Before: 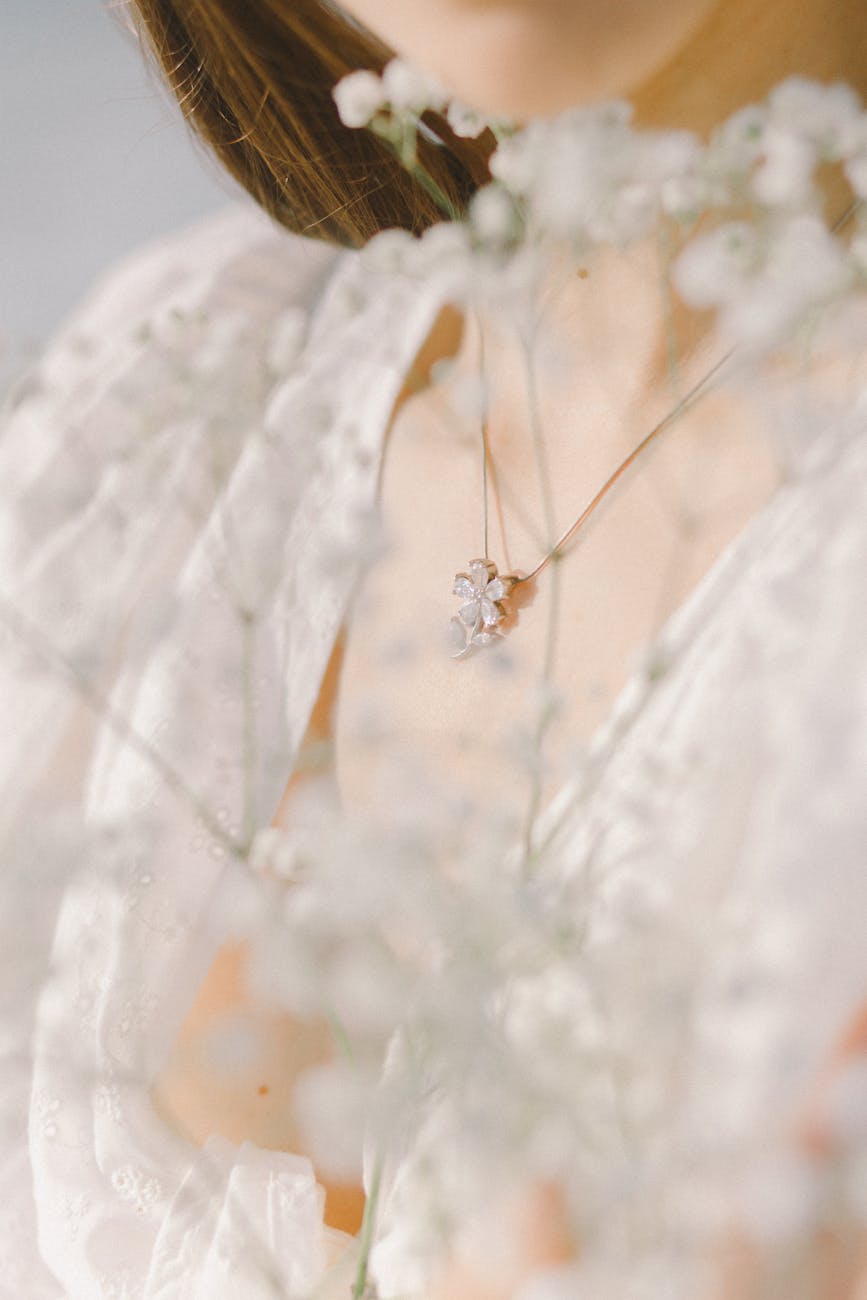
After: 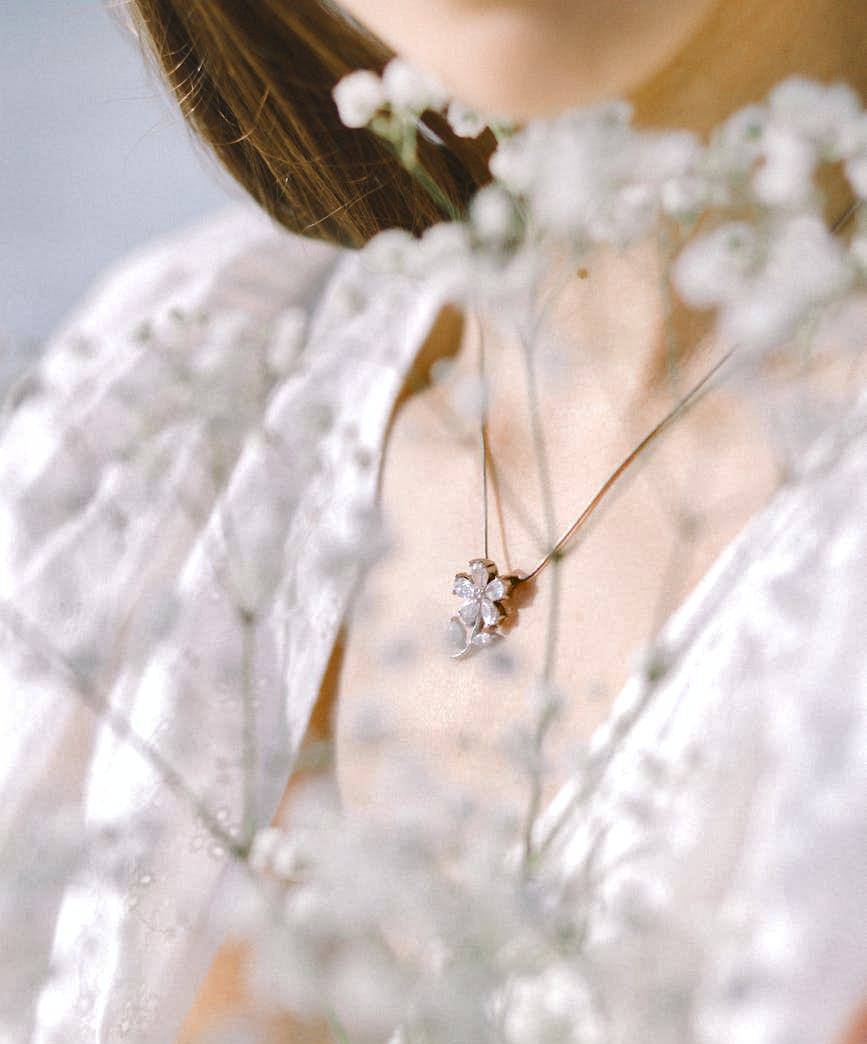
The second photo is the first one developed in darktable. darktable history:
white balance: red 0.974, blue 1.044
tone equalizer: -8 EV -0.417 EV, -7 EV -0.389 EV, -6 EV -0.333 EV, -5 EV -0.222 EV, -3 EV 0.222 EV, -2 EV 0.333 EV, -1 EV 0.389 EV, +0 EV 0.417 EV, edges refinement/feathering 500, mask exposure compensation -1.57 EV, preserve details no
shadows and highlights: low approximation 0.01, soften with gaussian
crop: bottom 19.644%
